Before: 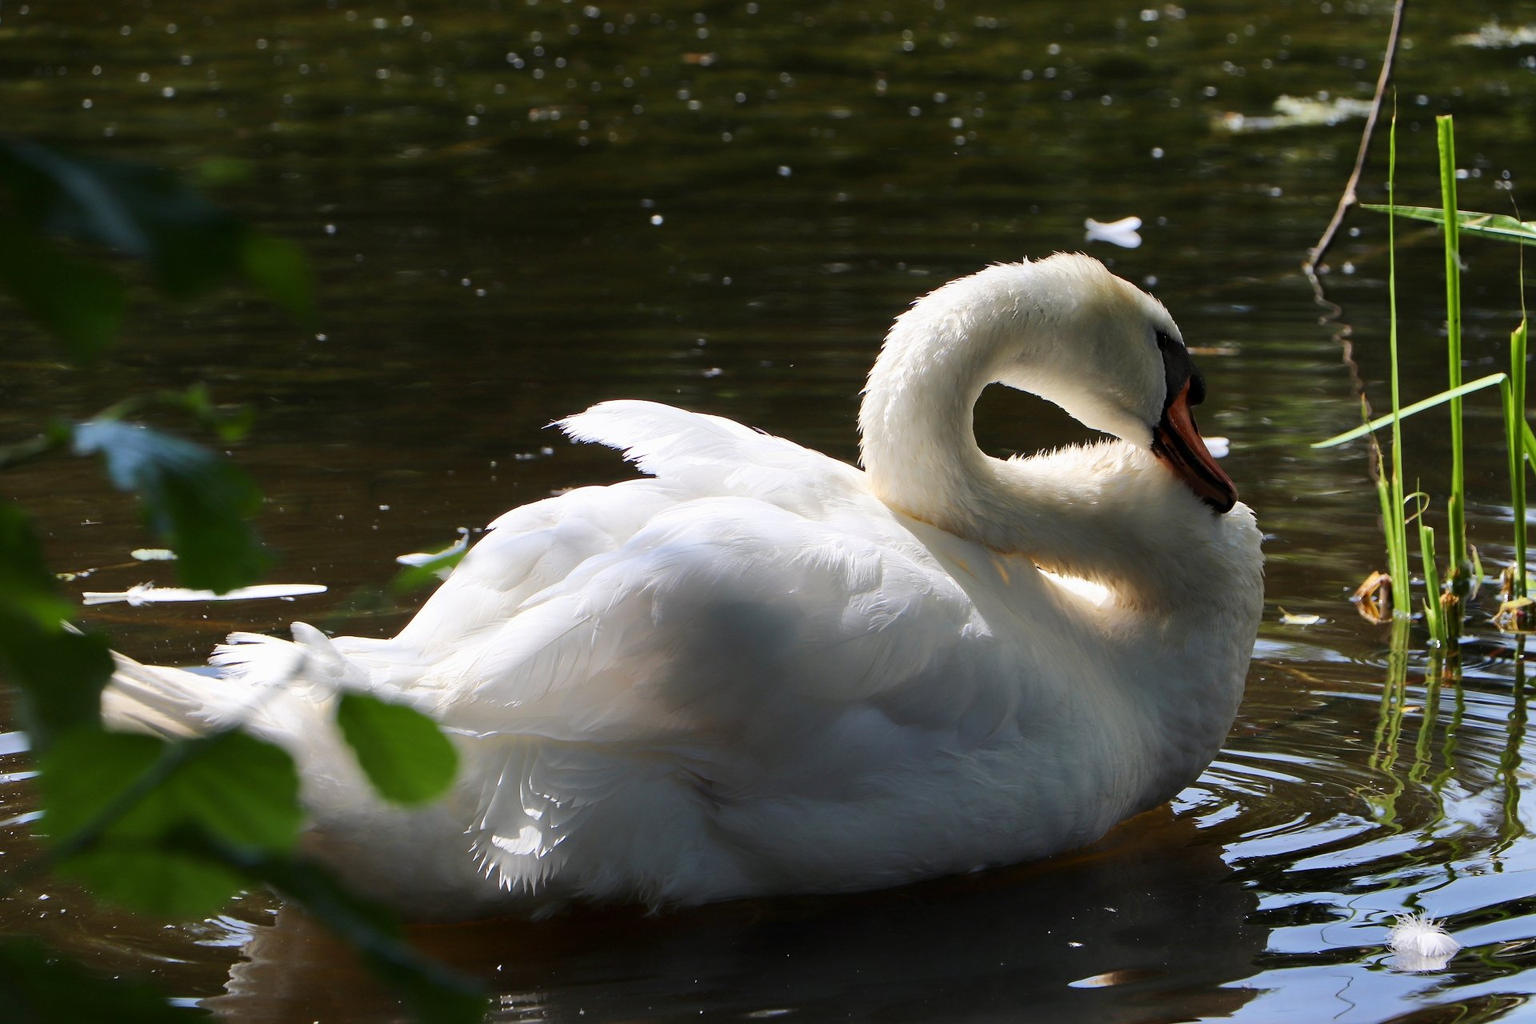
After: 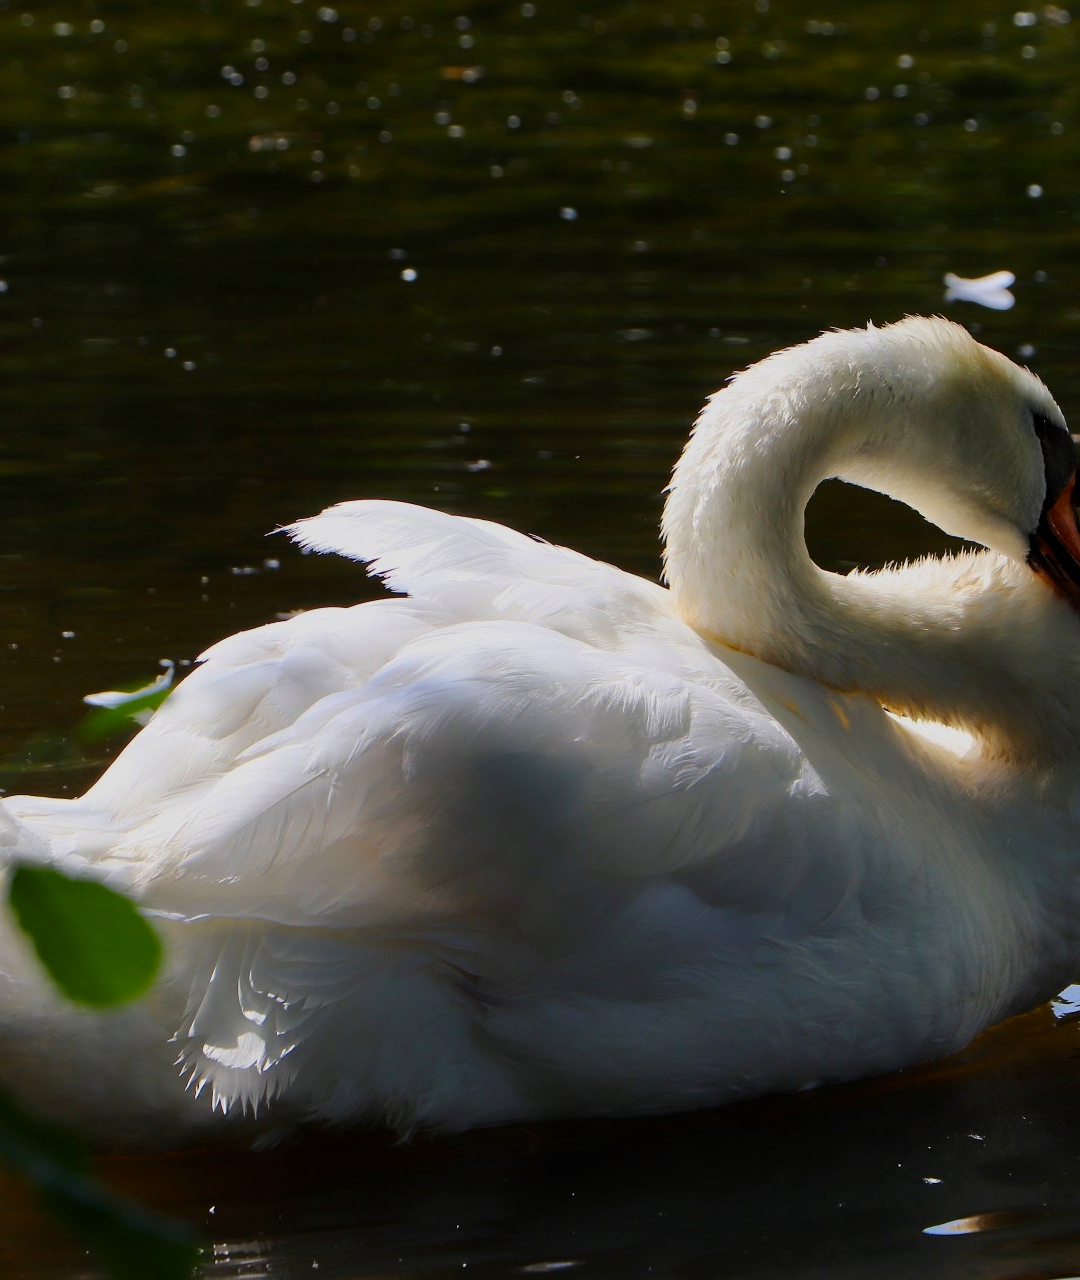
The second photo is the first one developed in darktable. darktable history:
color balance: contrast 6.48%, output saturation 113.3%
exposure: exposure -0.293 EV, compensate highlight preservation false
crop: left 21.496%, right 22.254%
color balance rgb: perceptual saturation grading › global saturation 3.7%, global vibrance 5.56%, contrast 3.24%
rgb levels: preserve colors max RGB
shadows and highlights: radius 121.13, shadows 21.4, white point adjustment -9.72, highlights -14.39, soften with gaussian
